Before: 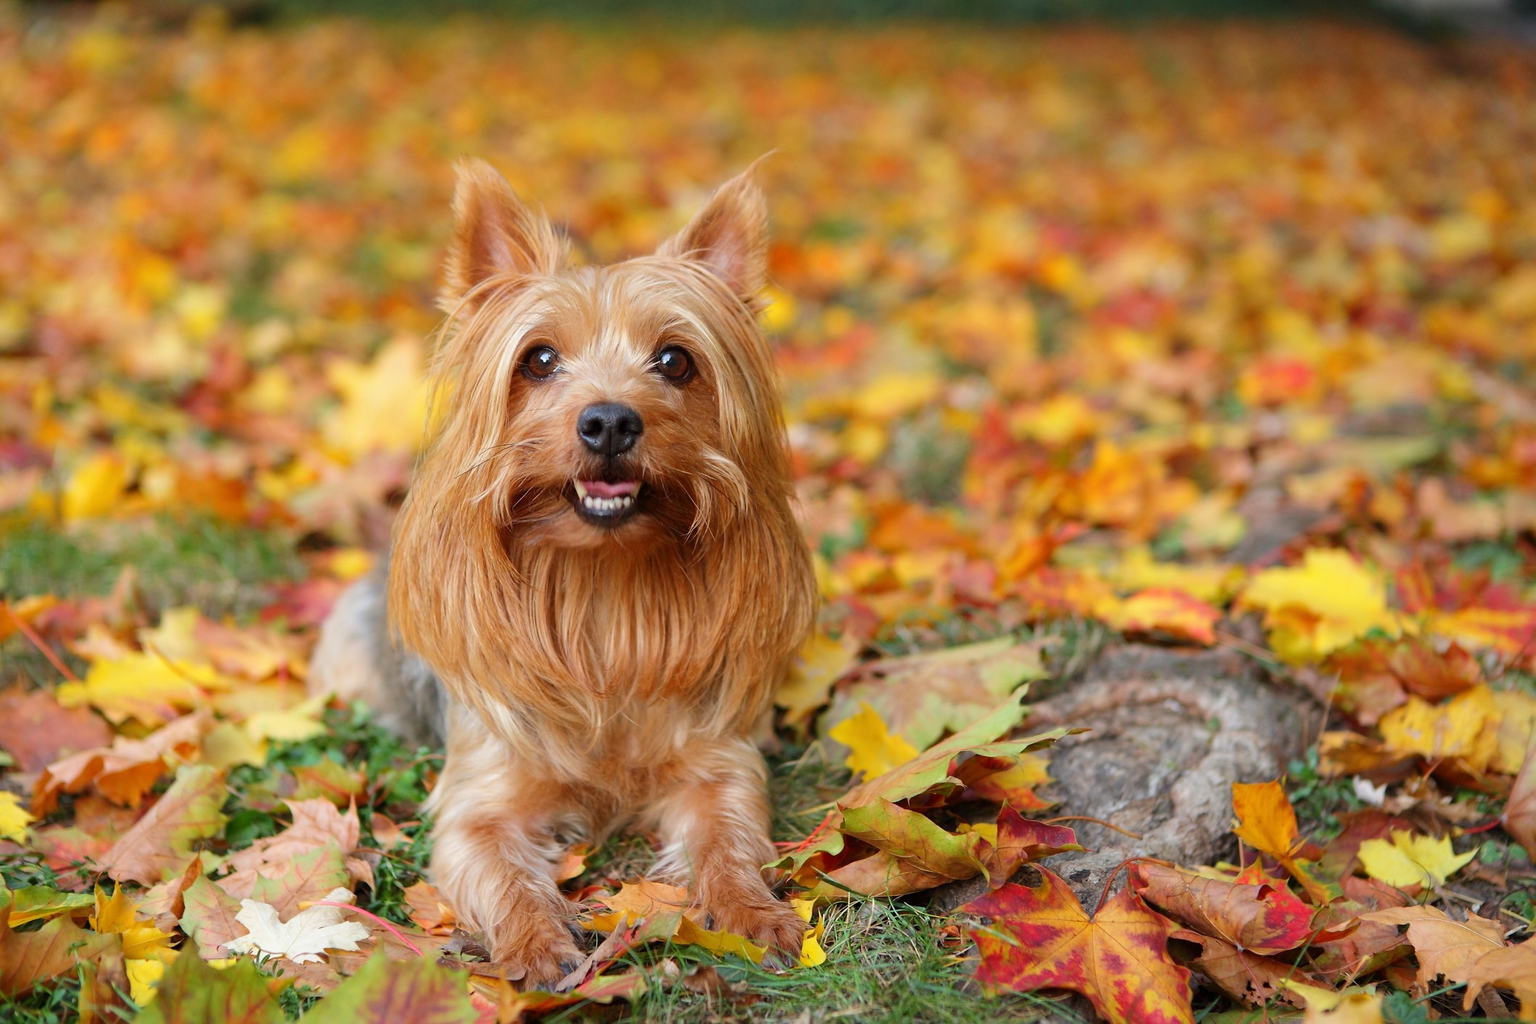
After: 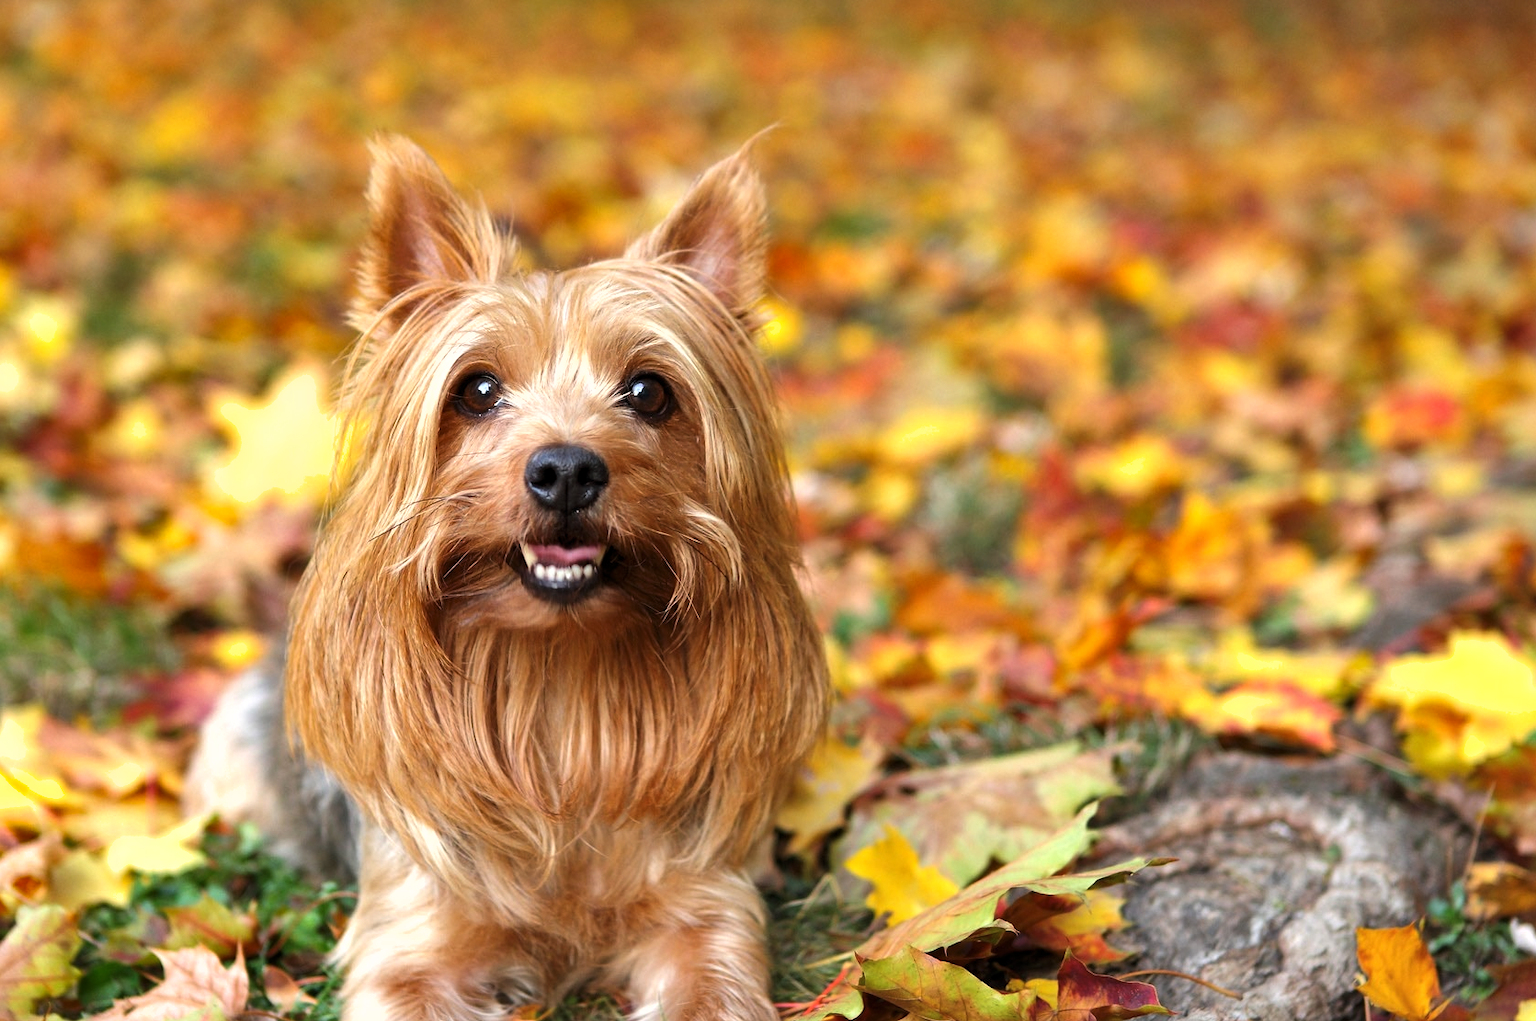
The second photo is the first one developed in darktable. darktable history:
shadows and highlights: low approximation 0.01, soften with gaussian
crop and rotate: left 10.713%, top 5.12%, right 10.471%, bottom 16.298%
exposure: black level correction 0, exposure 0.498 EV, compensate highlight preservation false
levels: black 0.034%, white 90.68%, levels [0.029, 0.545, 0.971]
